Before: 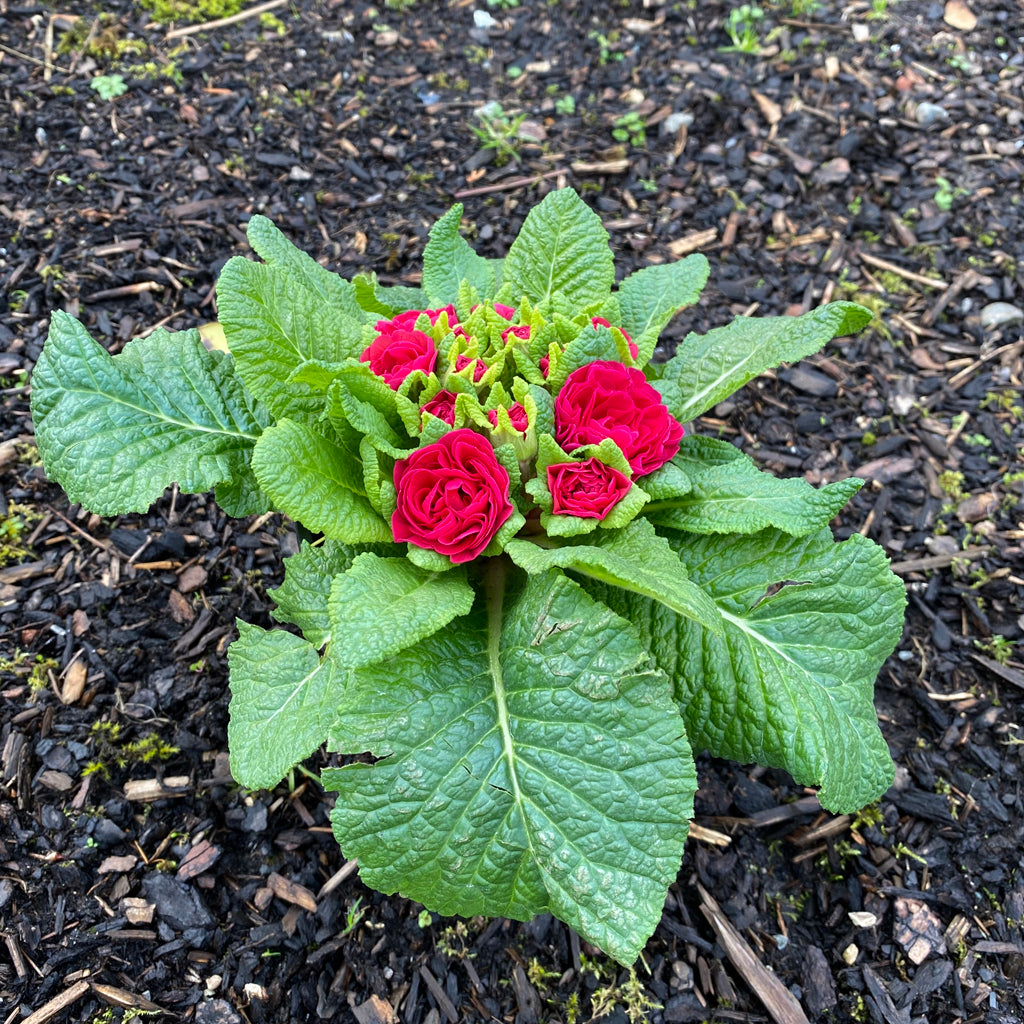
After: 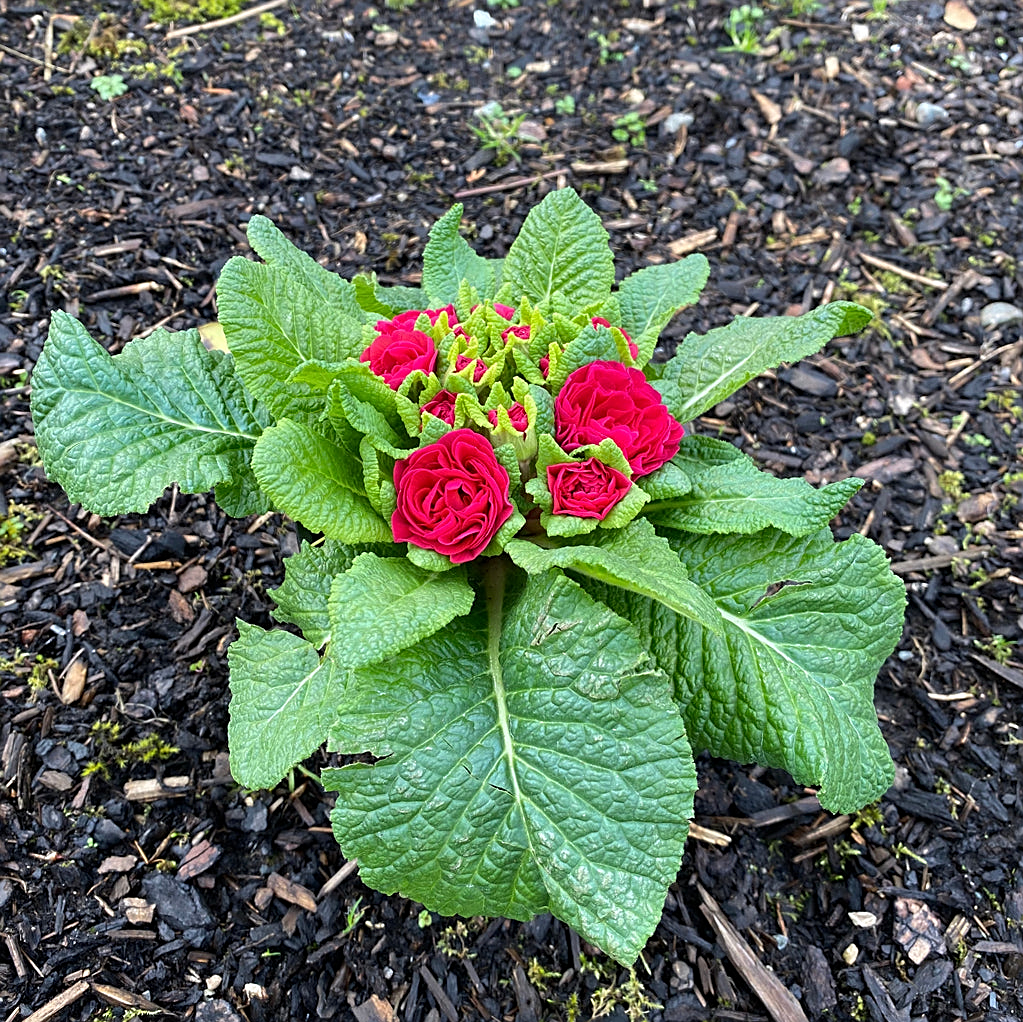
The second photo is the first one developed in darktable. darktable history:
sharpen: on, module defaults
crop: top 0.05%, bottom 0.098%
